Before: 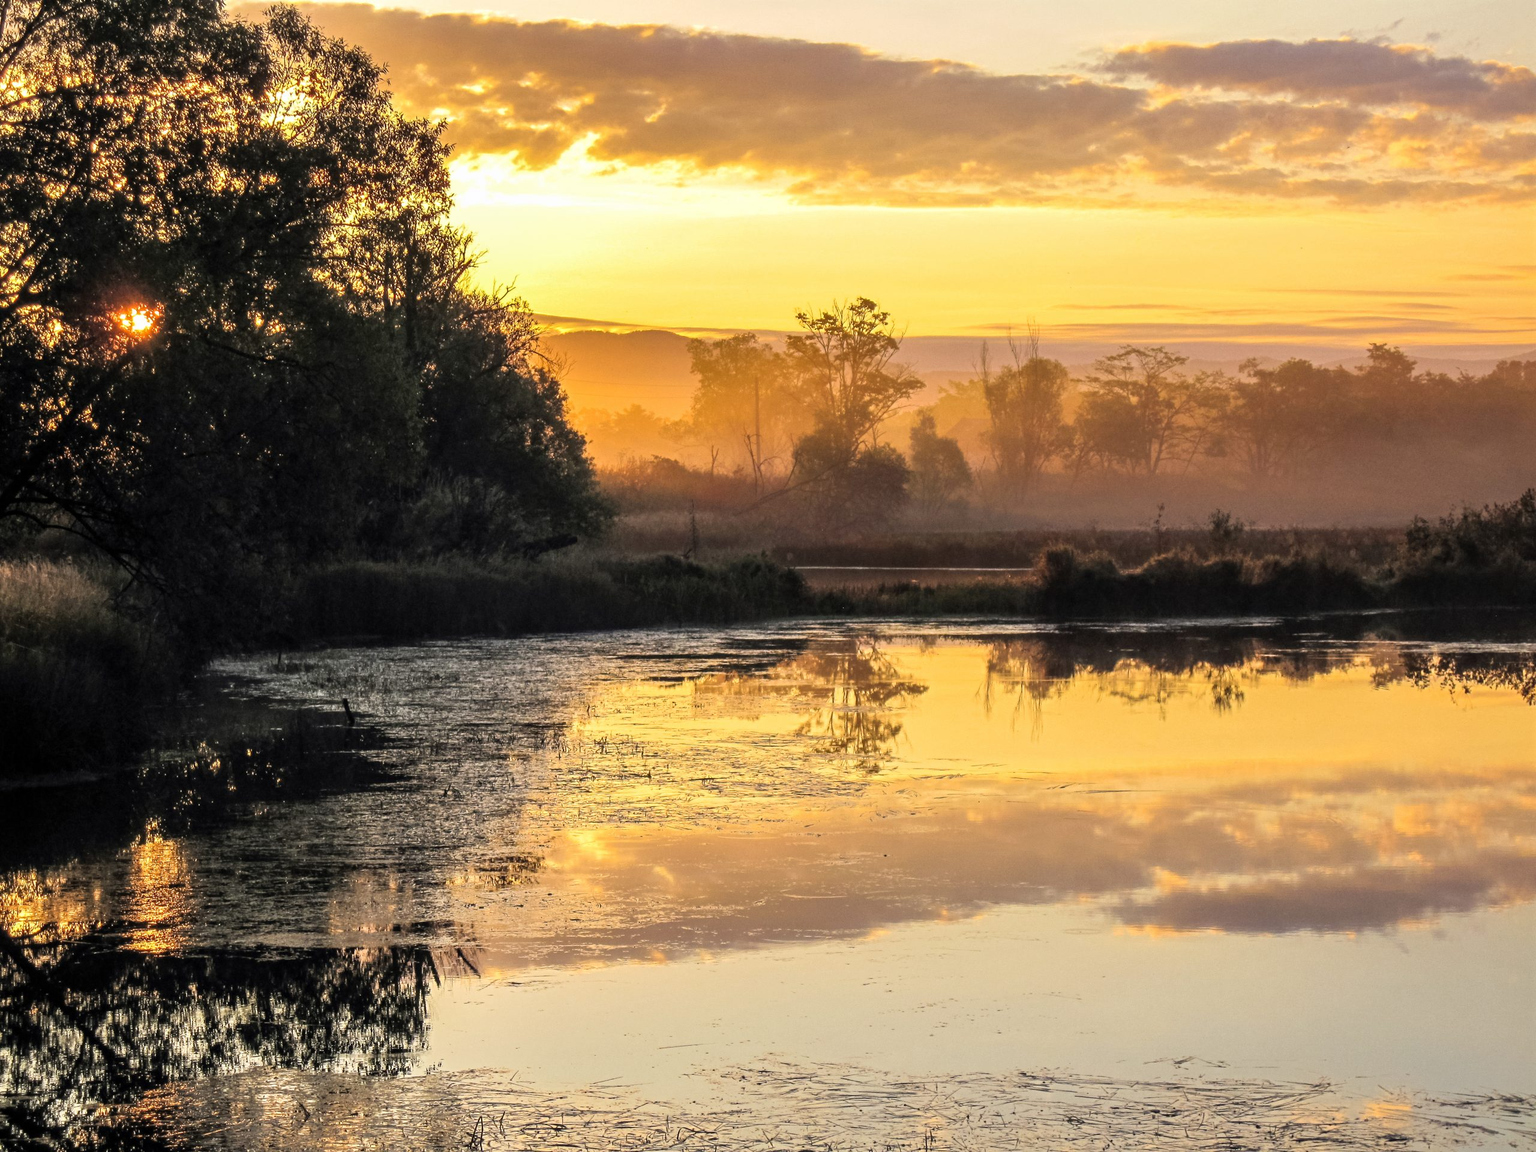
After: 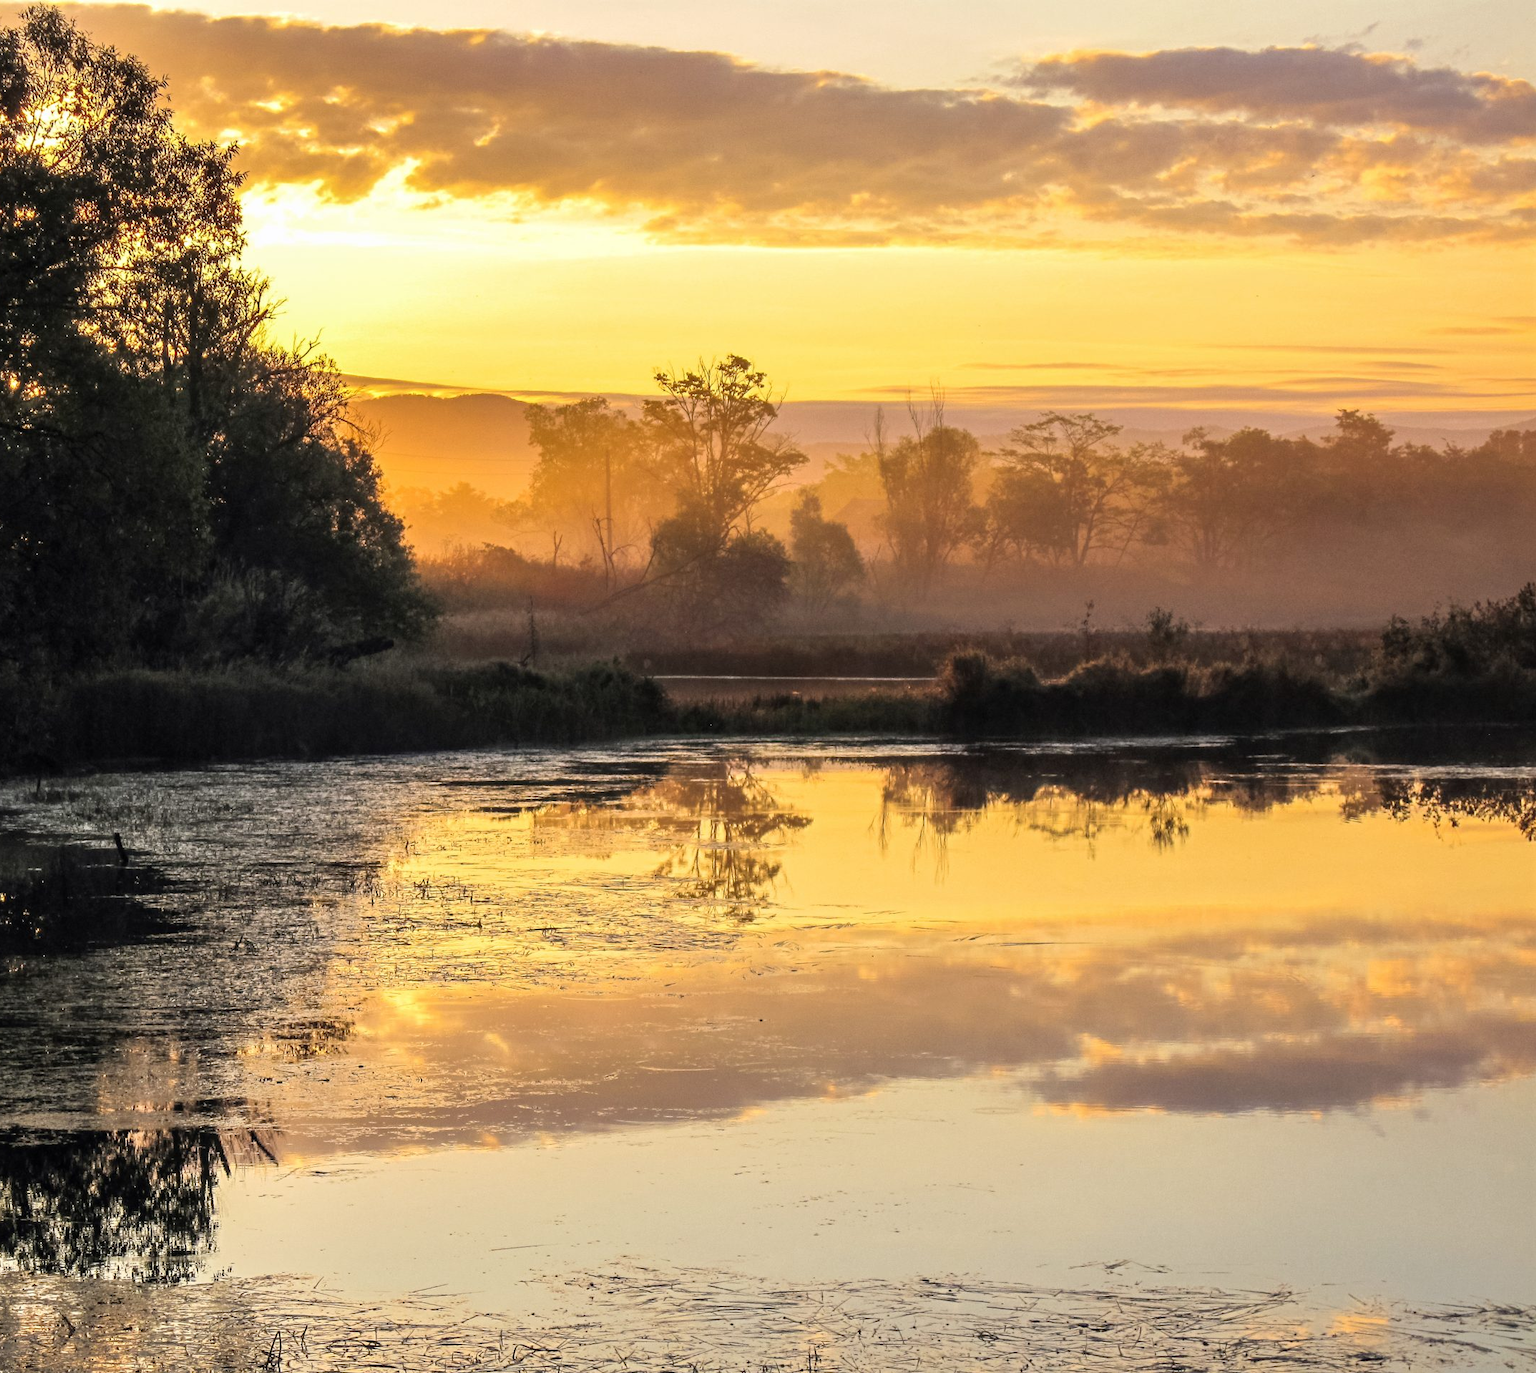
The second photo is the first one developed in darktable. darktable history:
crop: left 16.097%
